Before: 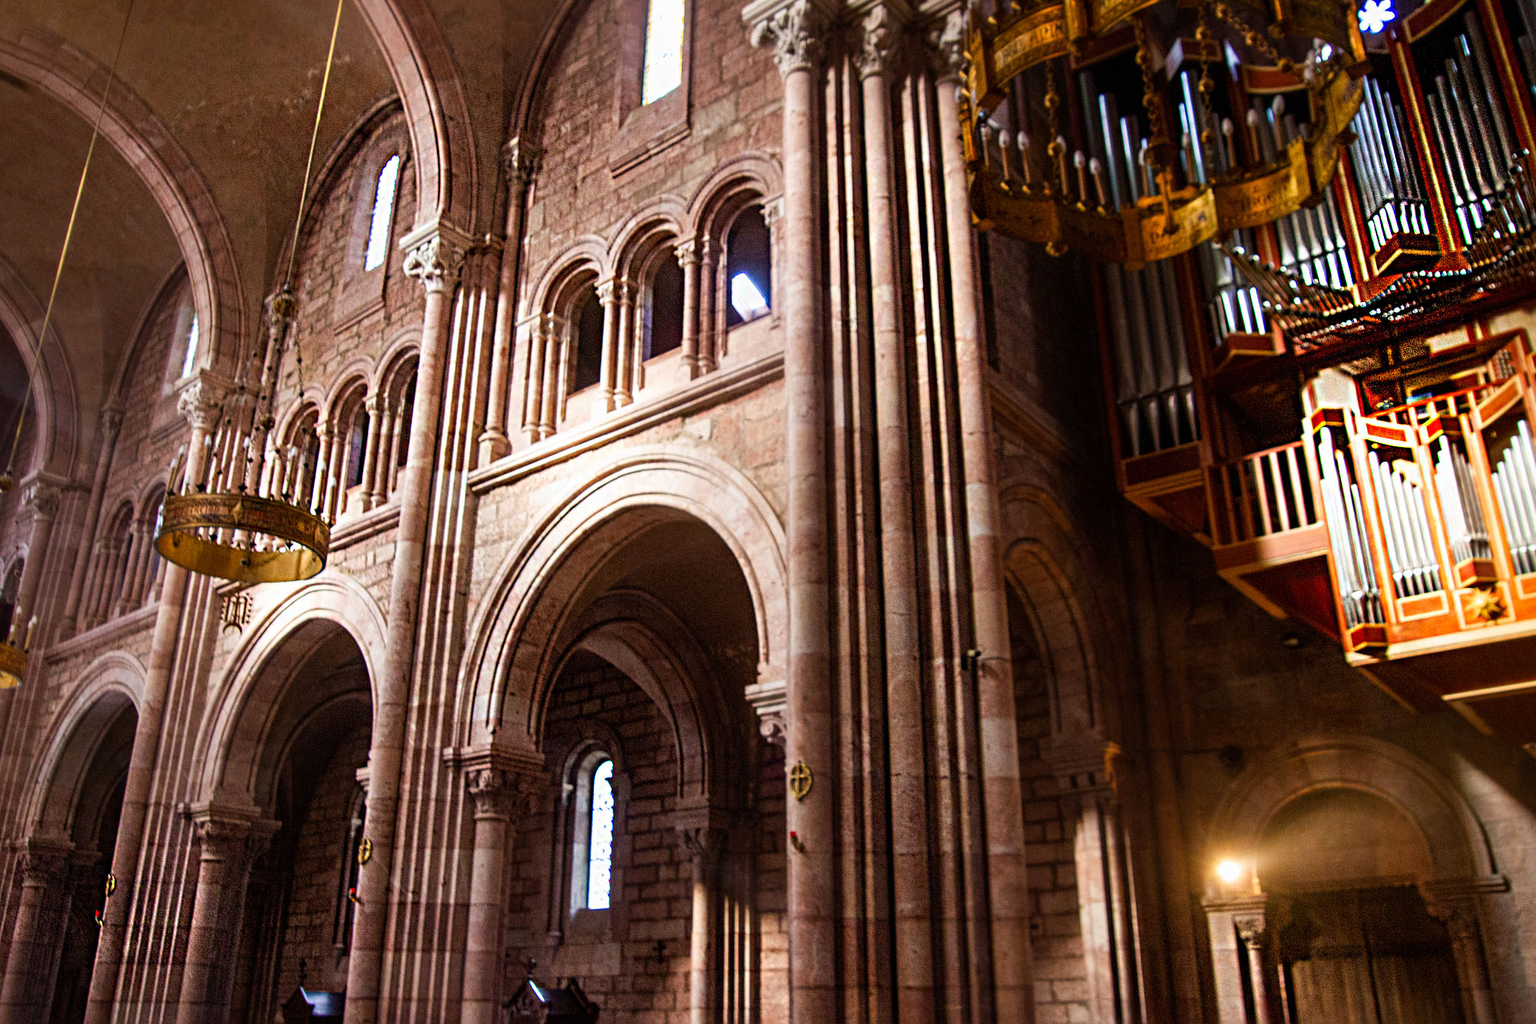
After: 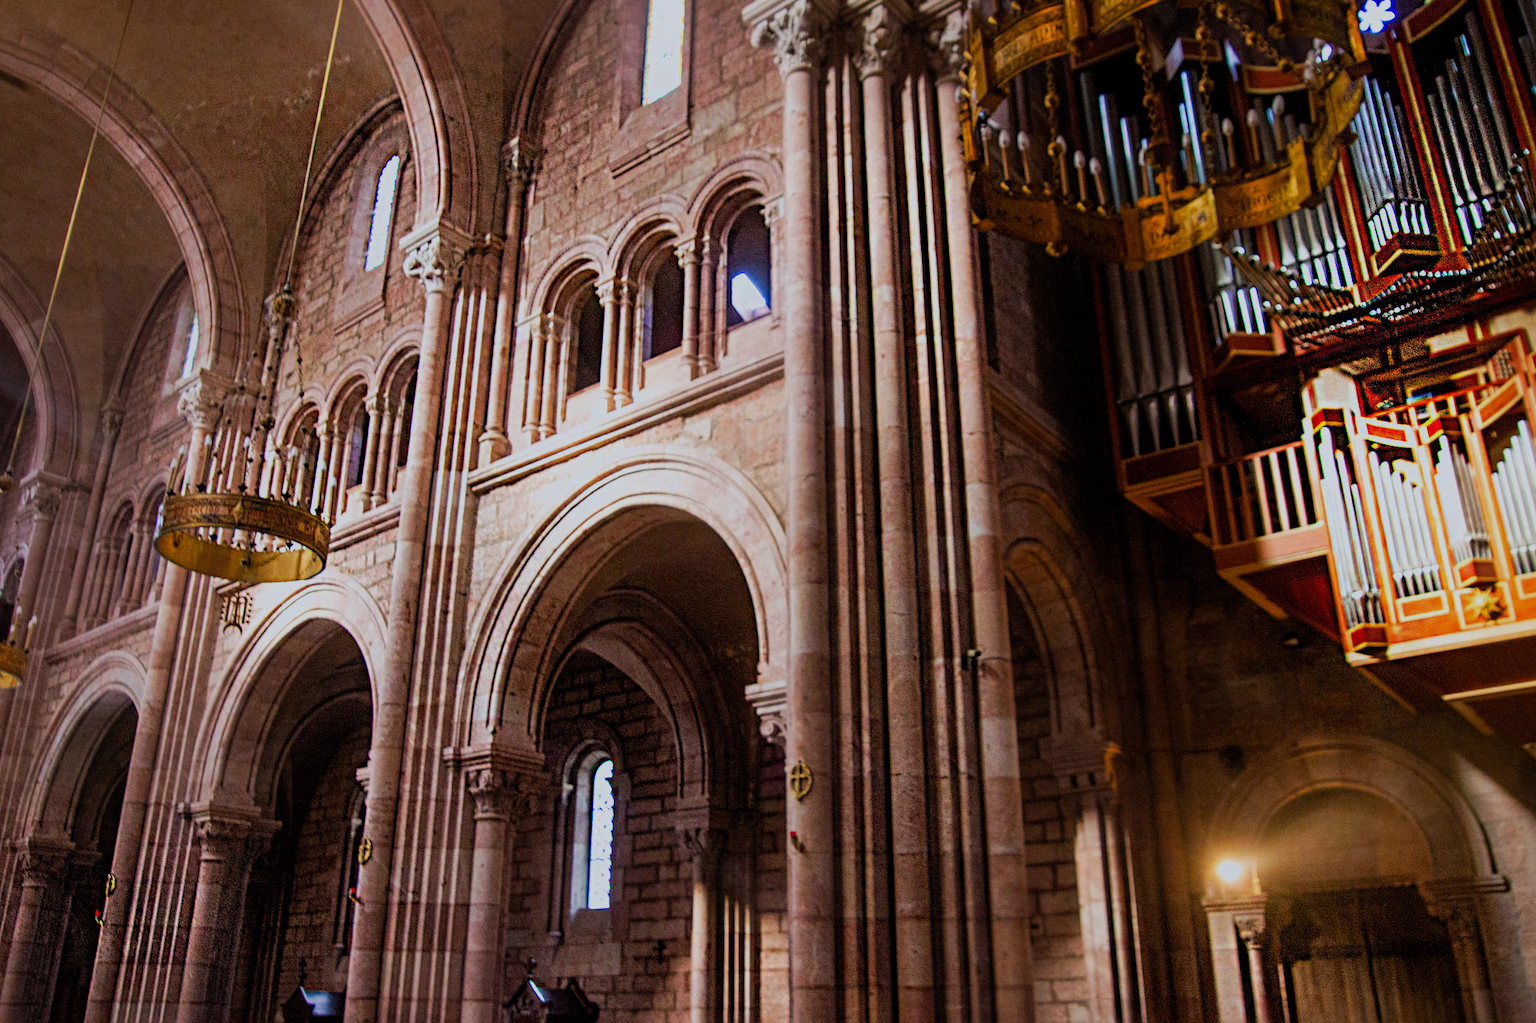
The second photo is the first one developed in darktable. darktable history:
white balance: red 0.974, blue 1.044
filmic rgb: middle gray luminance 18.42%, black relative exposure -10.5 EV, white relative exposure 3.4 EV, threshold 6 EV, target black luminance 0%, hardness 6.03, latitude 99%, contrast 0.847, shadows ↔ highlights balance 0.505%, add noise in highlights 0, preserve chrominance max RGB, color science v3 (2019), use custom middle-gray values true, iterations of high-quality reconstruction 0, contrast in highlights soft, enable highlight reconstruction true
contrast equalizer: y [[0.5, 0.5, 0.472, 0.5, 0.5, 0.5], [0.5 ×6], [0.5 ×6], [0 ×6], [0 ×6]]
tone curve: curves: ch0 [(0, 0) (0.003, 0.003) (0.011, 0.011) (0.025, 0.024) (0.044, 0.043) (0.069, 0.068) (0.1, 0.097) (0.136, 0.133) (0.177, 0.173) (0.224, 0.219) (0.277, 0.27) (0.335, 0.327) (0.399, 0.39) (0.468, 0.457) (0.543, 0.545) (0.623, 0.625) (0.709, 0.71) (0.801, 0.801) (0.898, 0.898) (1, 1)], preserve colors none
